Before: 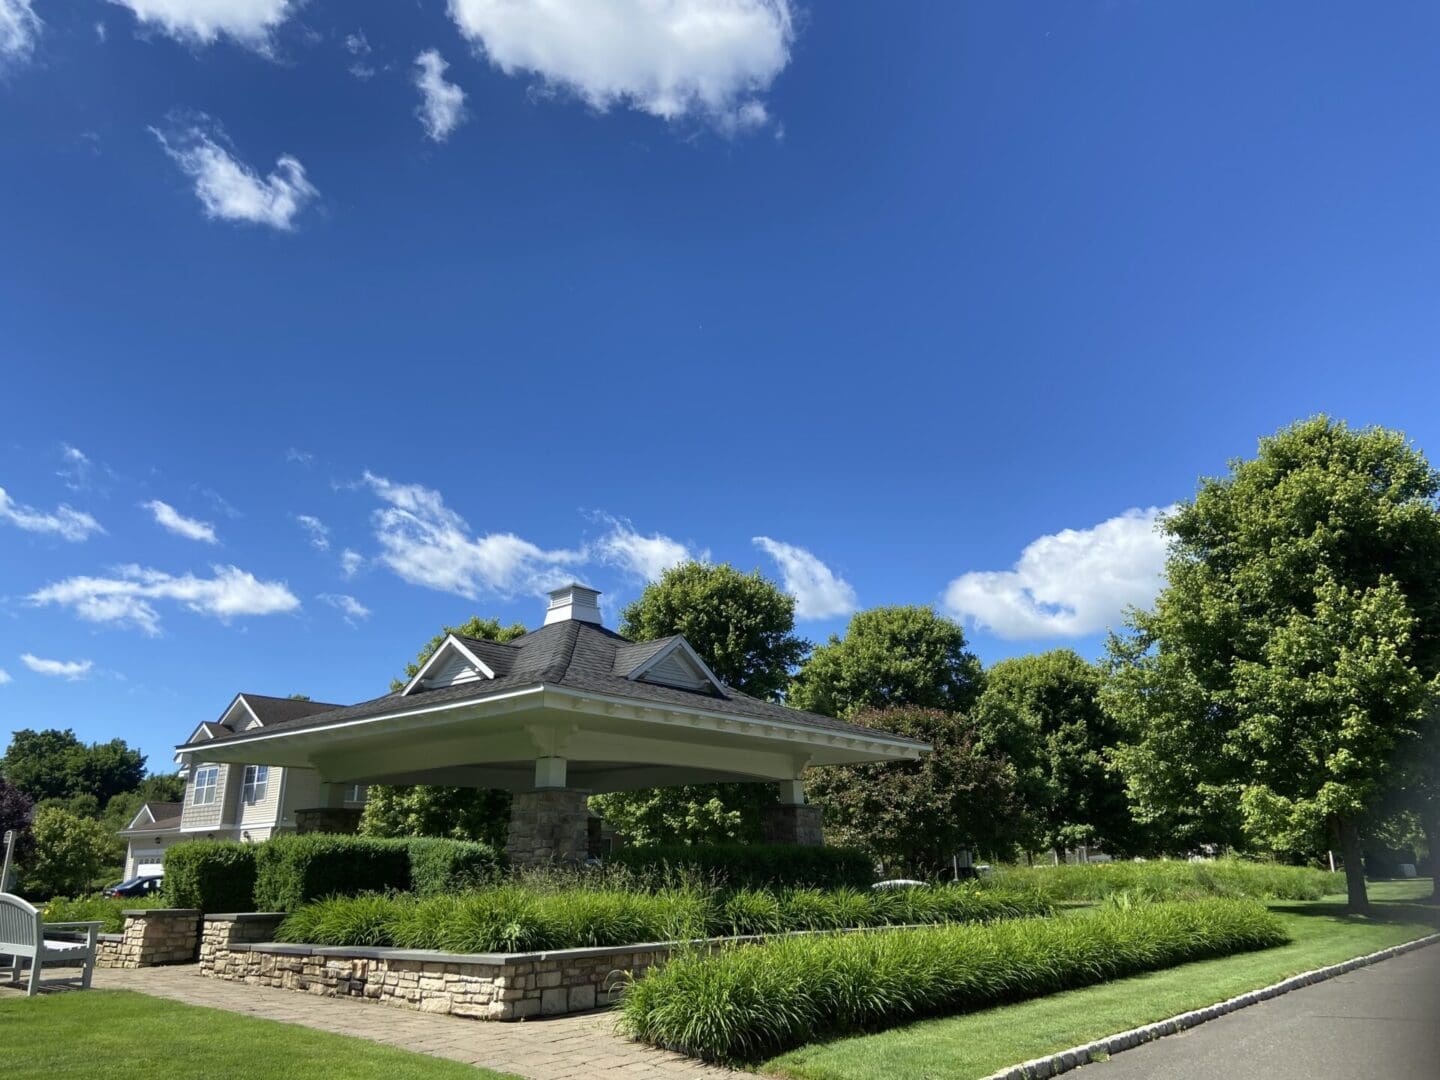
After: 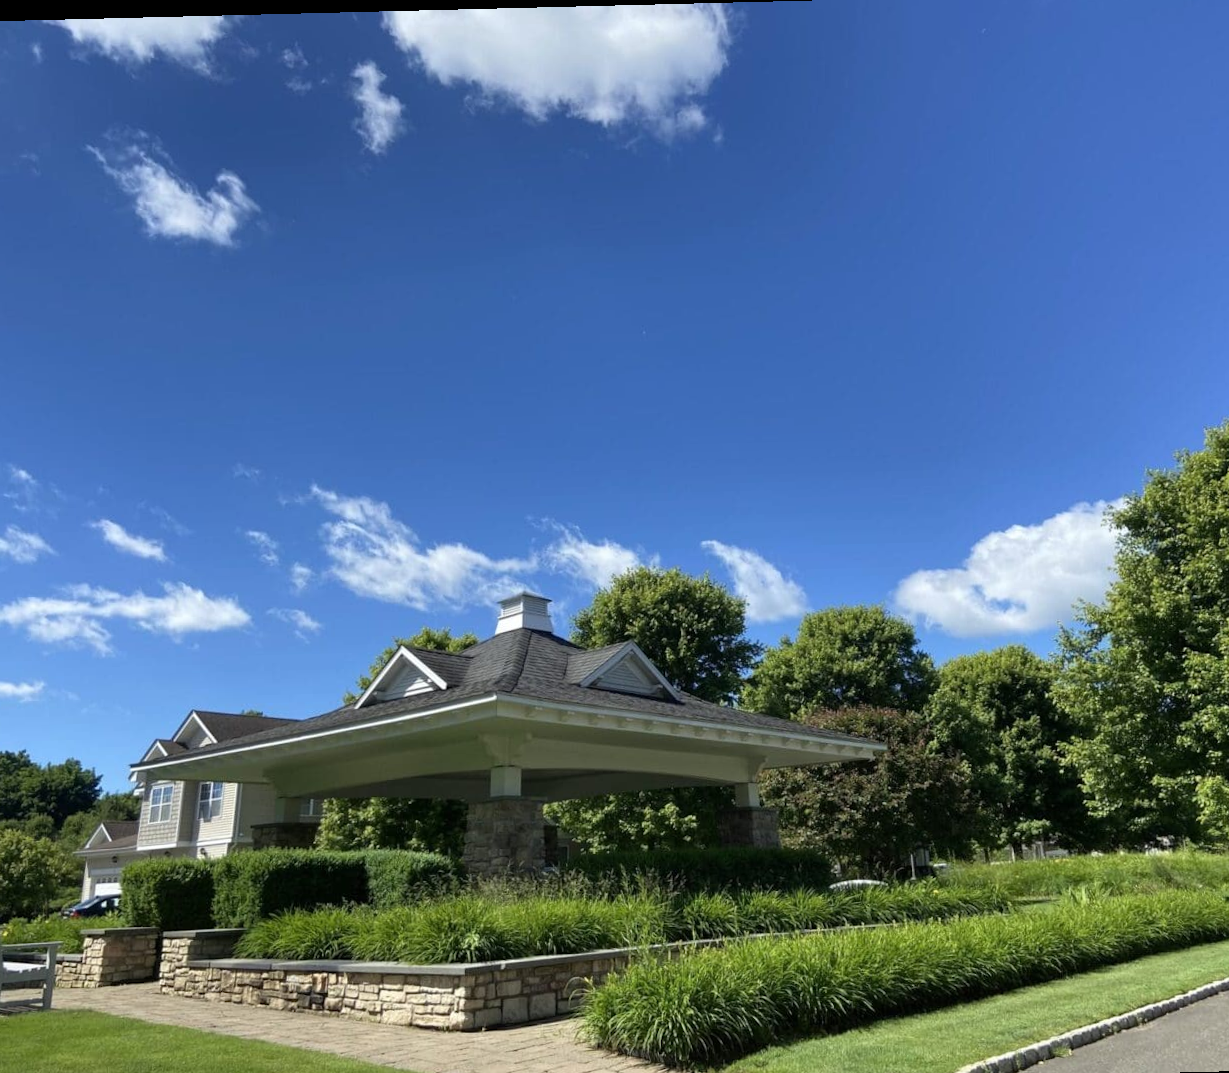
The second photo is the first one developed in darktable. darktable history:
crop and rotate: angle 1.46°, left 4.415%, top 1.193%, right 11.77%, bottom 2.614%
